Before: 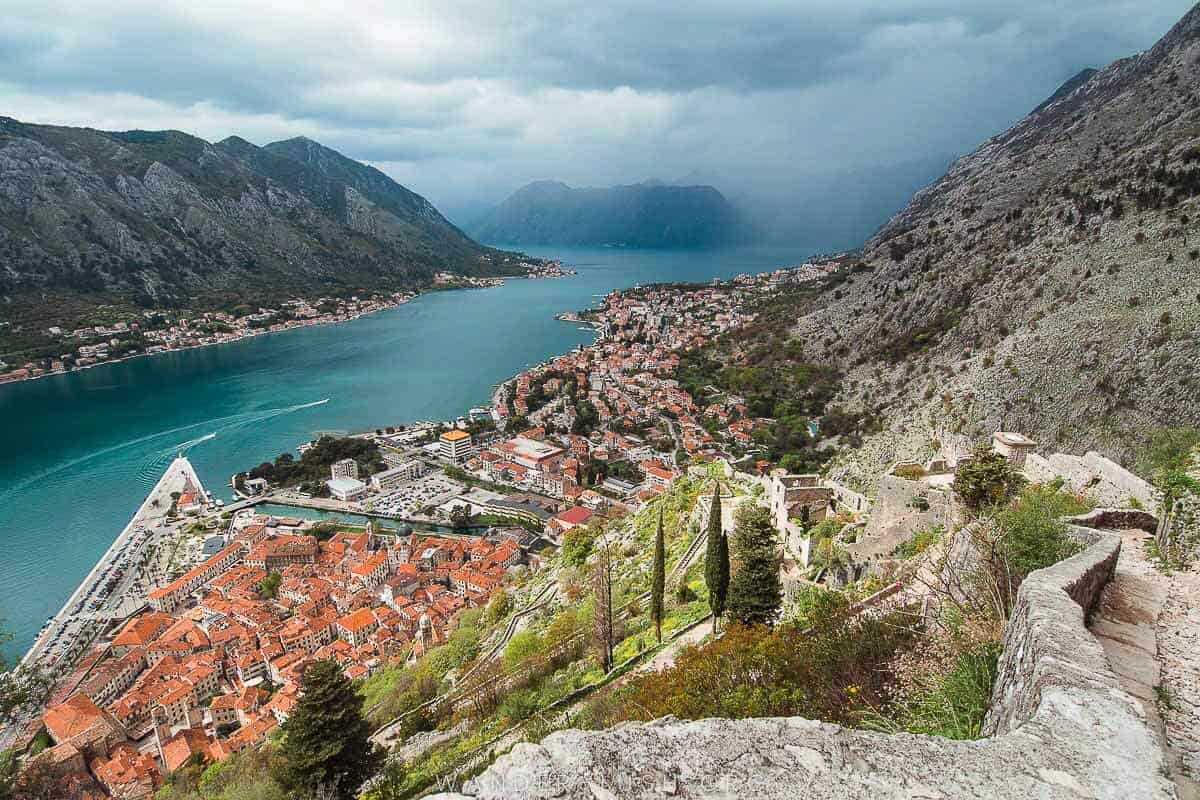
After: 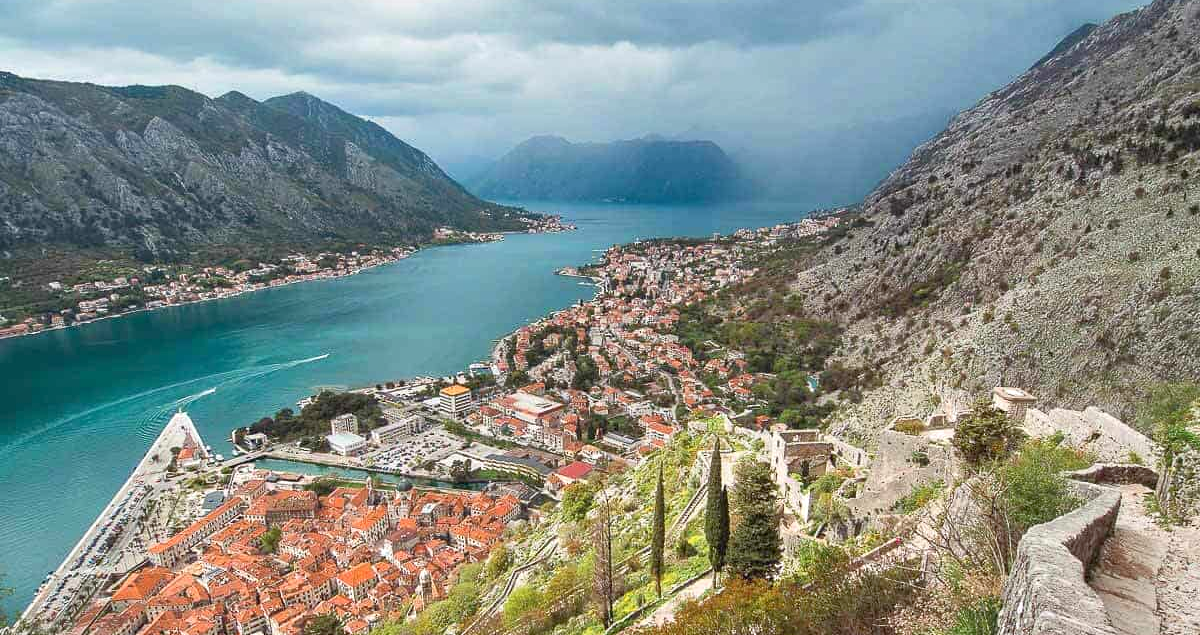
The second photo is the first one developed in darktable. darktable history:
tone equalizer: -8 EV 1 EV, -7 EV 1 EV, -6 EV 1 EV, -5 EV 1 EV, -4 EV 1 EV, -3 EV 0.75 EV, -2 EV 0.5 EV, -1 EV 0.25 EV
crop and rotate: top 5.667%, bottom 14.937%
